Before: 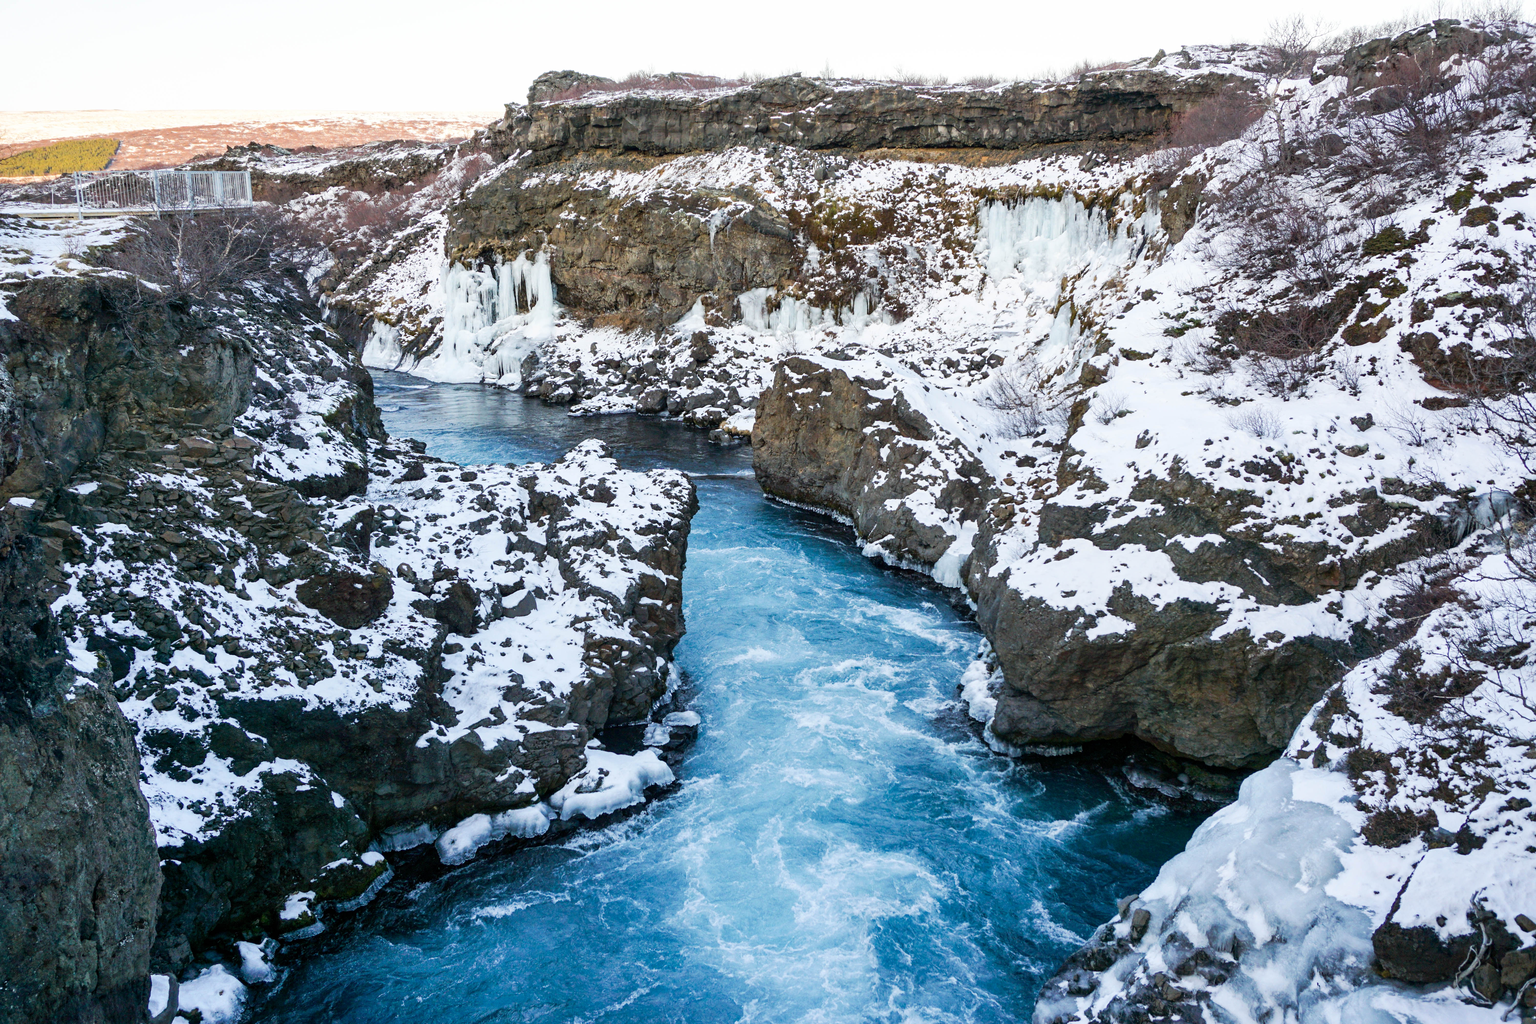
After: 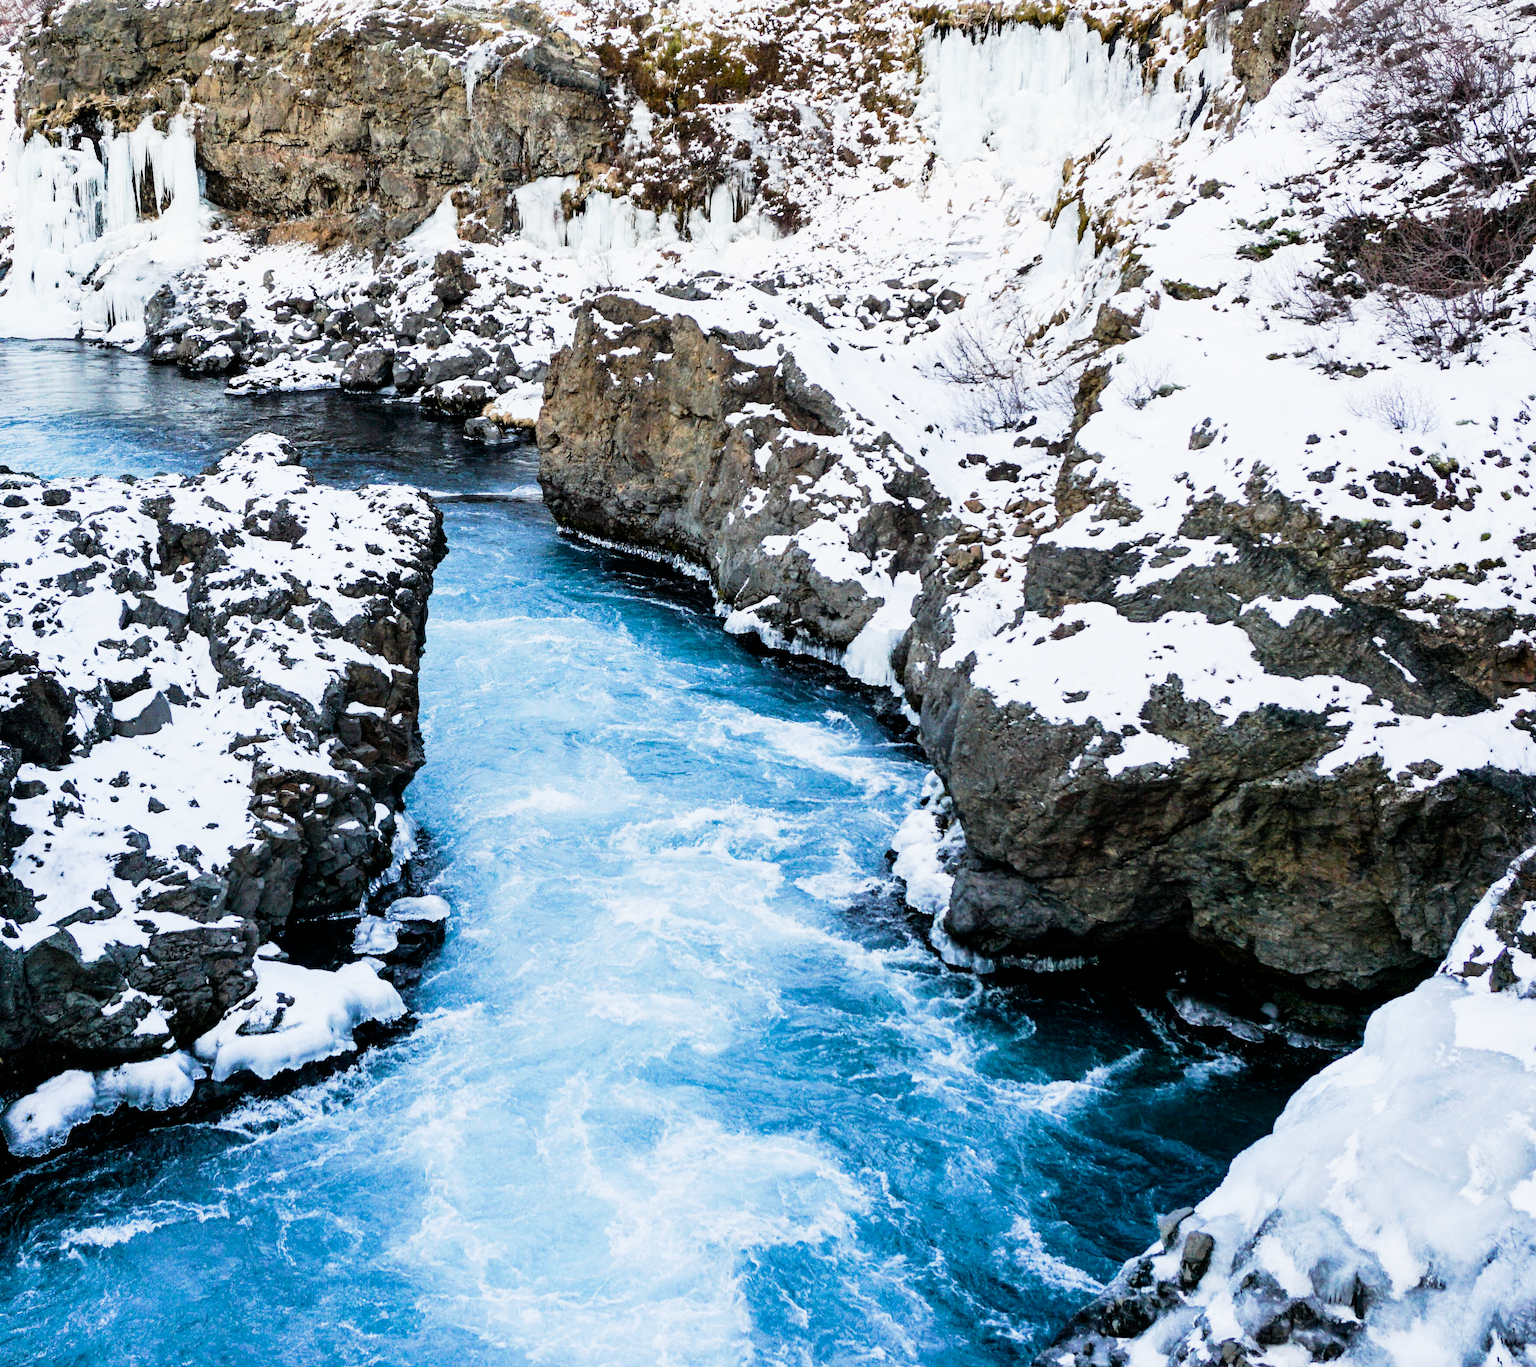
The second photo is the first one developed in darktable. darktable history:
exposure: exposure 0.607 EV, compensate highlight preservation false
filmic rgb: black relative exposure -5.07 EV, white relative exposure 3.55 EV, threshold 5.98 EV, hardness 3.17, contrast 1.393, highlights saturation mix -29.82%, enable highlight reconstruction true
color balance rgb: perceptual saturation grading › global saturation 14.42%, perceptual saturation grading › highlights -25.112%, perceptual saturation grading › shadows 24.377%
crop and rotate: left 28.373%, top 17.972%, right 12.73%, bottom 3.368%
